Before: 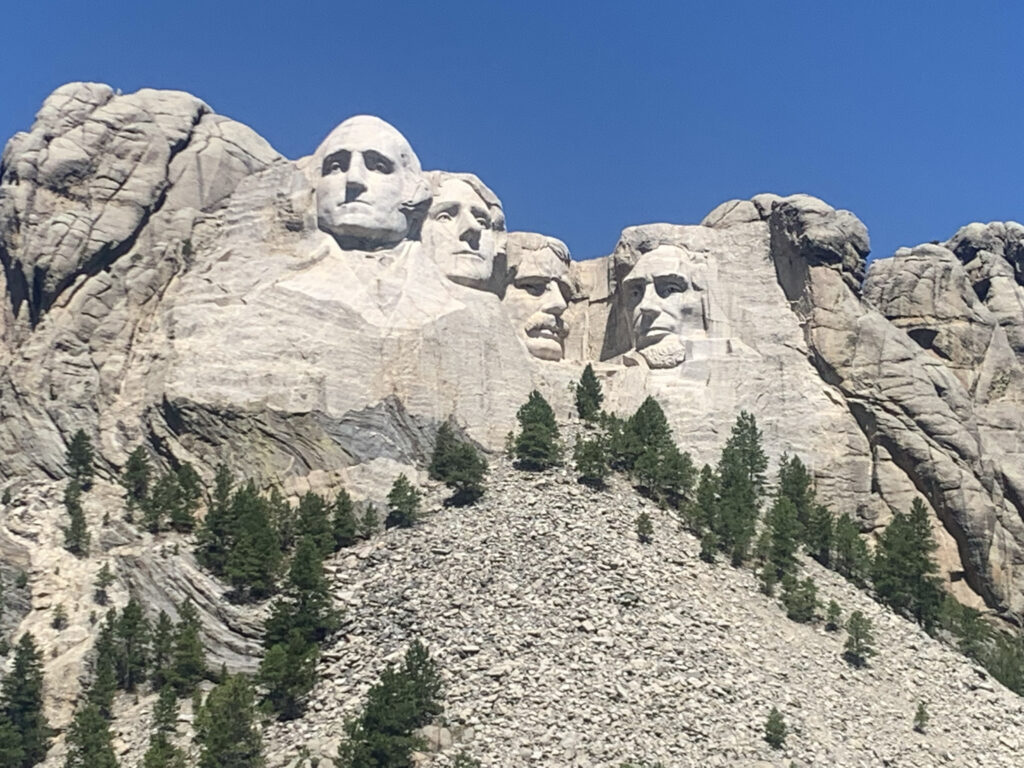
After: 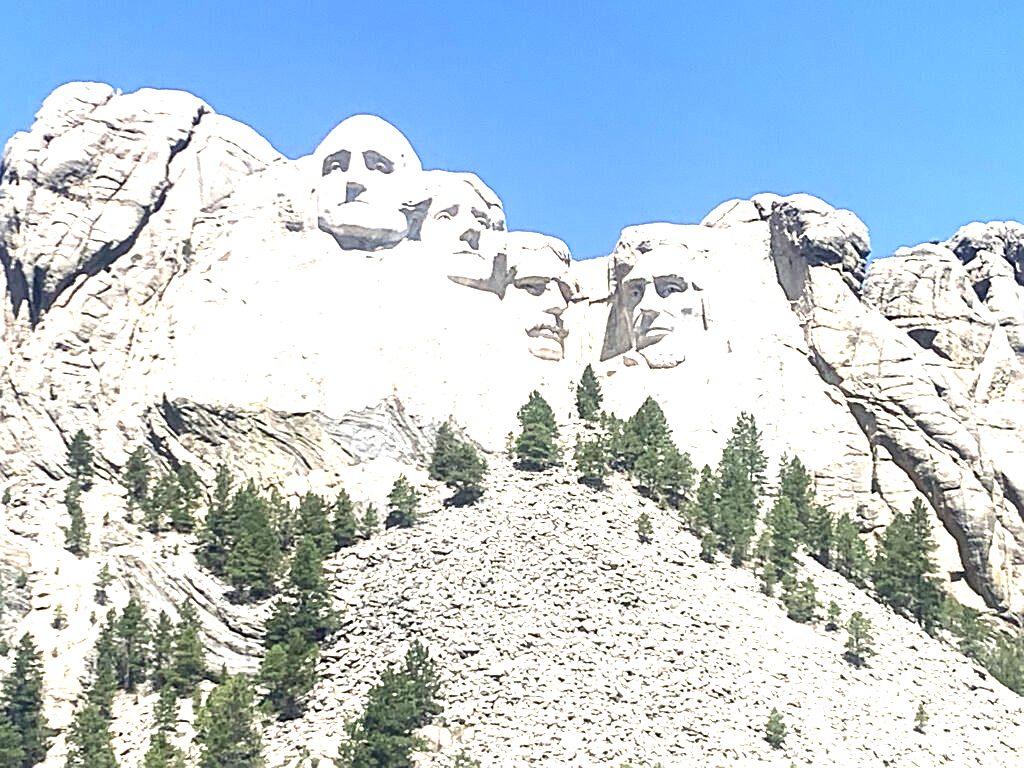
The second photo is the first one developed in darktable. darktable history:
exposure: black level correction 0, exposure 1.5 EV, compensate highlight preservation false
sharpen: on, module defaults
levels: levels [0.016, 0.492, 0.969]
